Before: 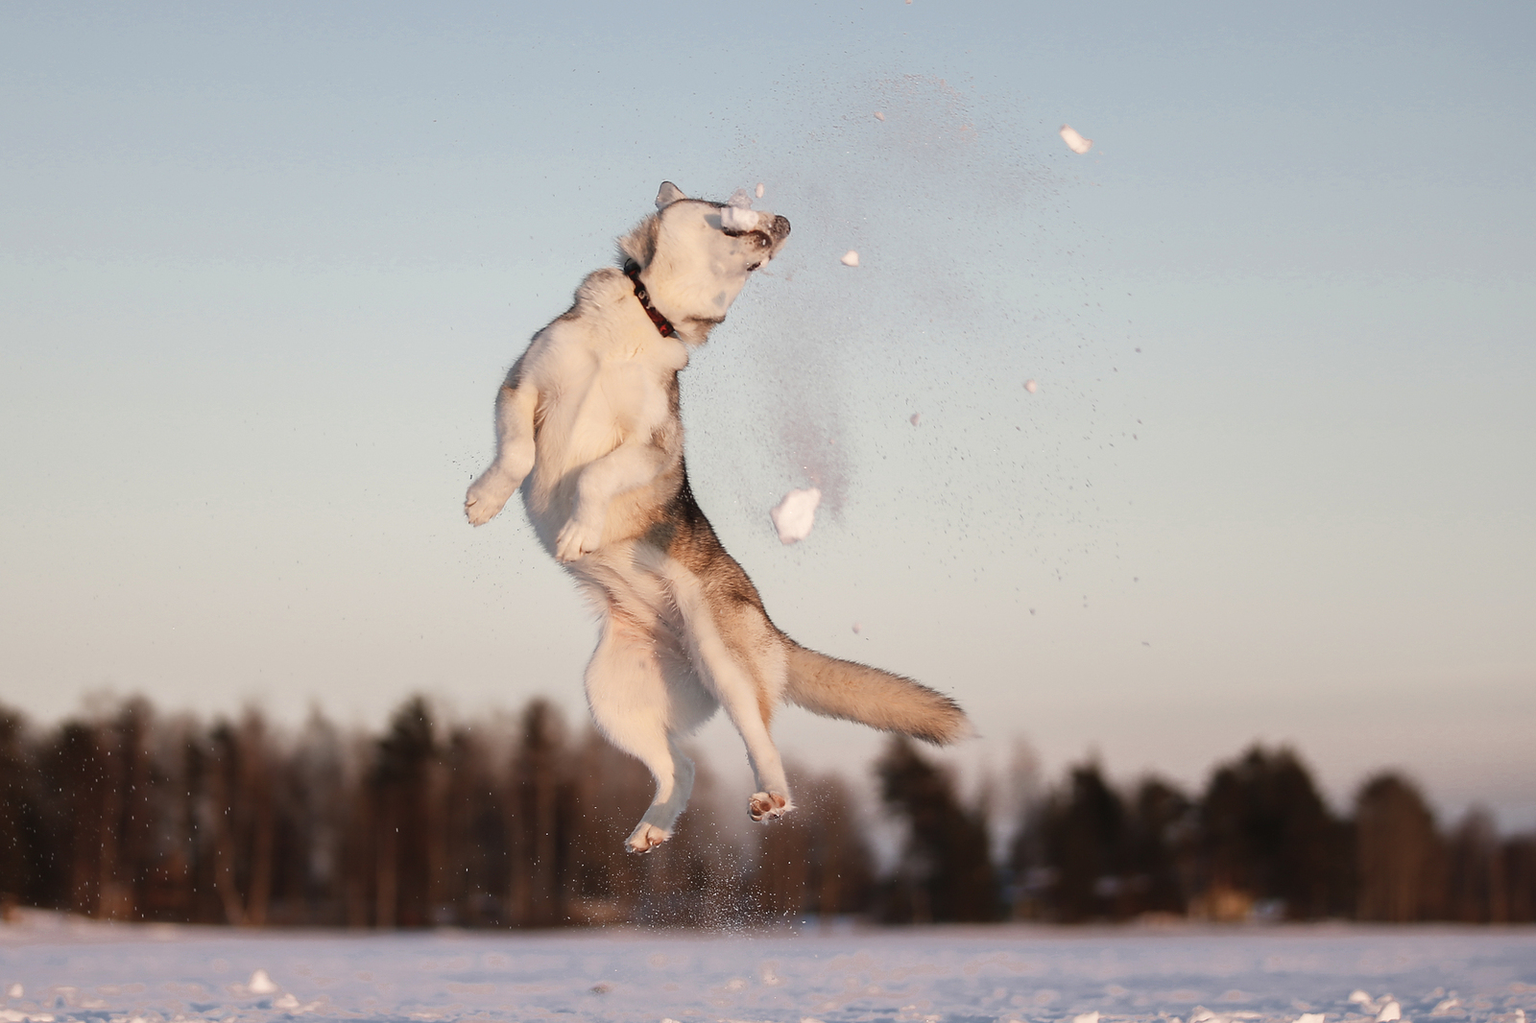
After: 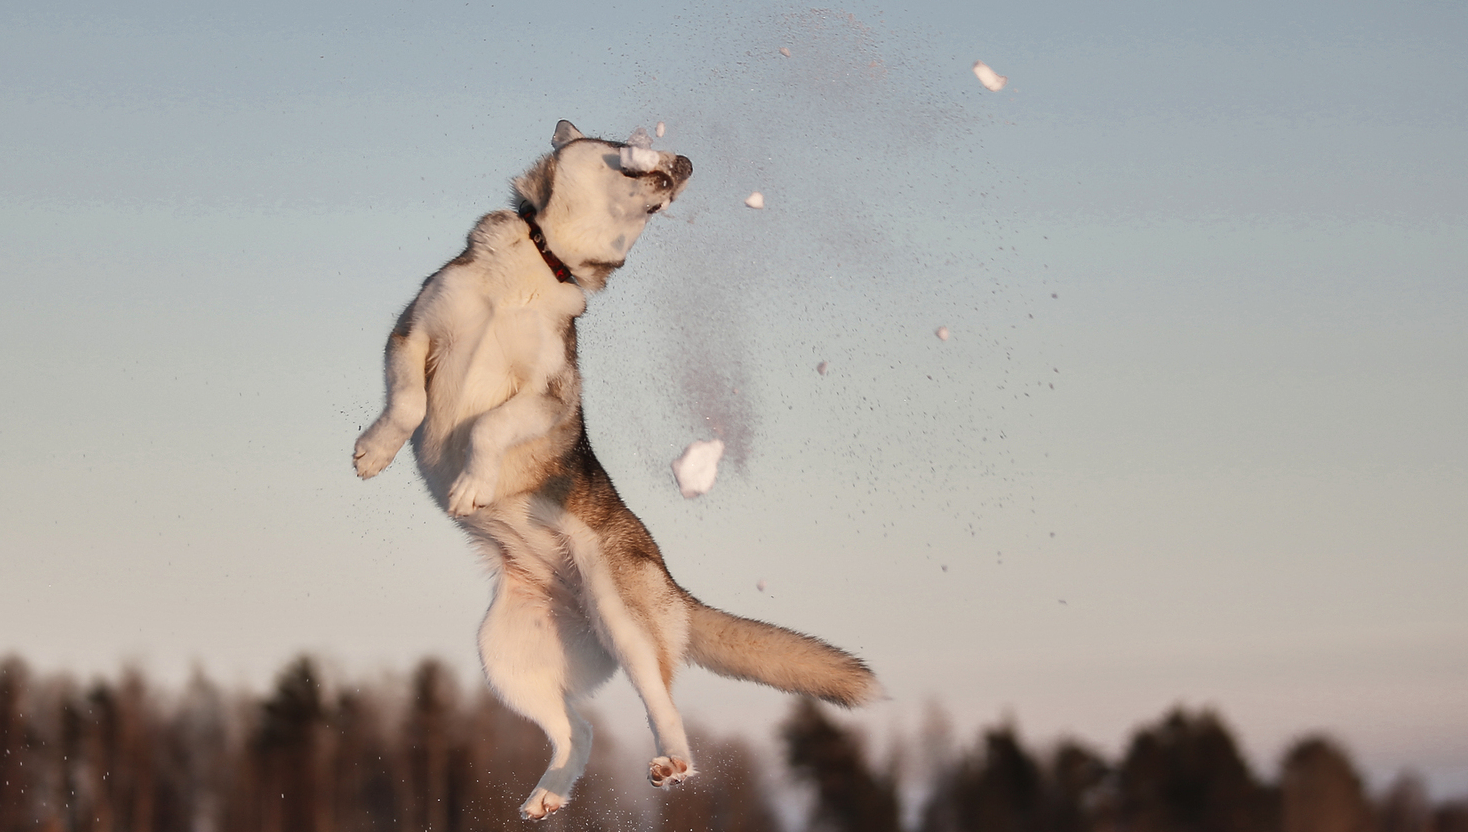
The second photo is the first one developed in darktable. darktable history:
crop: left 8.215%, top 6.538%, bottom 15.331%
shadows and highlights: soften with gaussian
